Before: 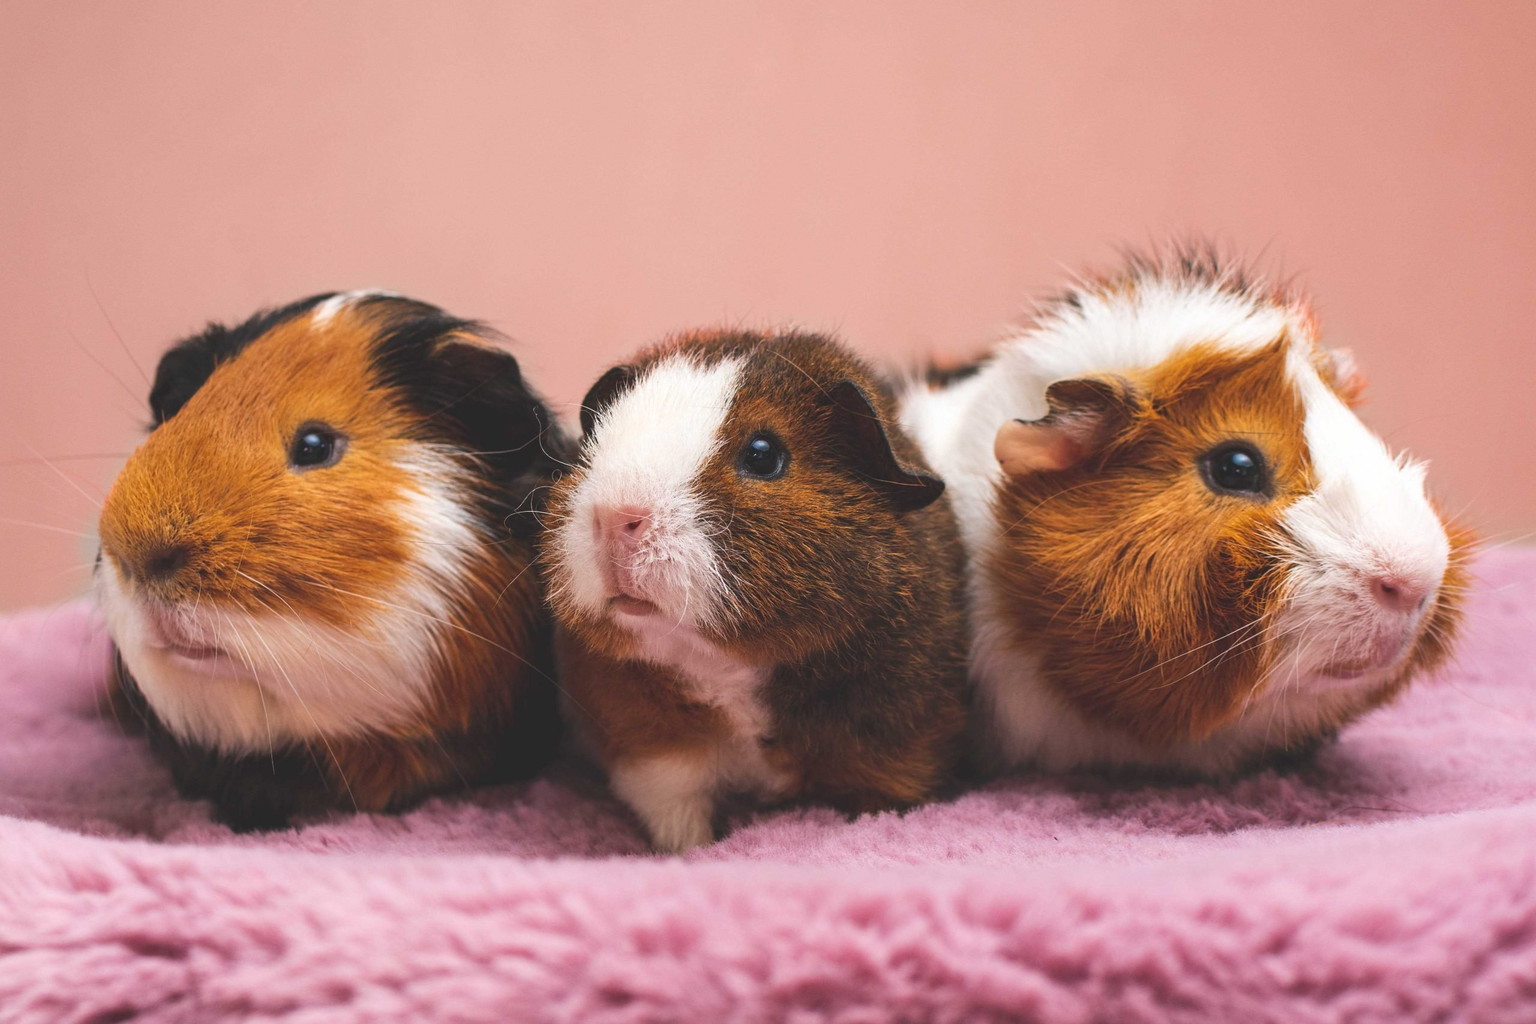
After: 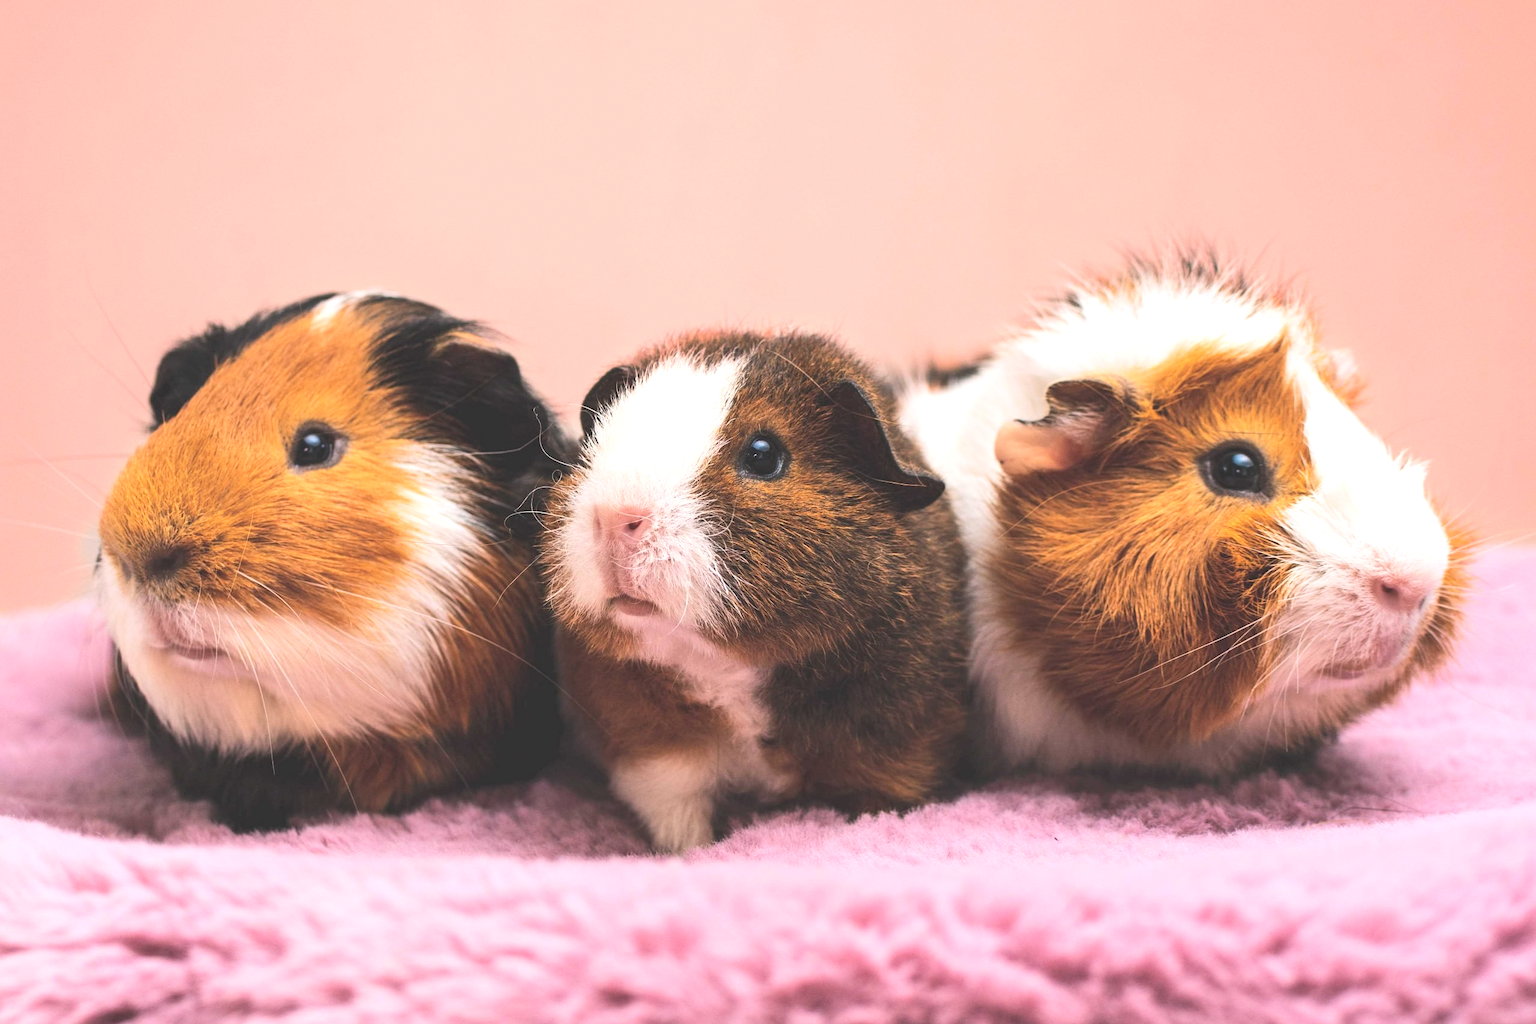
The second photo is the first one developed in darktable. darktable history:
tone equalizer: -8 EV -0.417 EV, -7 EV -0.389 EV, -6 EV -0.333 EV, -5 EV -0.222 EV, -3 EV 0.222 EV, -2 EV 0.333 EV, -1 EV 0.389 EV, +0 EV 0.417 EV, edges refinement/feathering 500, mask exposure compensation -1.25 EV, preserve details no
contrast brightness saturation: contrast 0.14, brightness 0.21
color zones: curves: ch0 [(0, 0.5) (0.143, 0.5) (0.286, 0.5) (0.429, 0.5) (0.62, 0.489) (0.714, 0.445) (0.844, 0.496) (1, 0.5)]; ch1 [(0, 0.5) (0.143, 0.5) (0.286, 0.5) (0.429, 0.5) (0.571, 0.5) (0.714, 0.523) (0.857, 0.5) (1, 0.5)]
